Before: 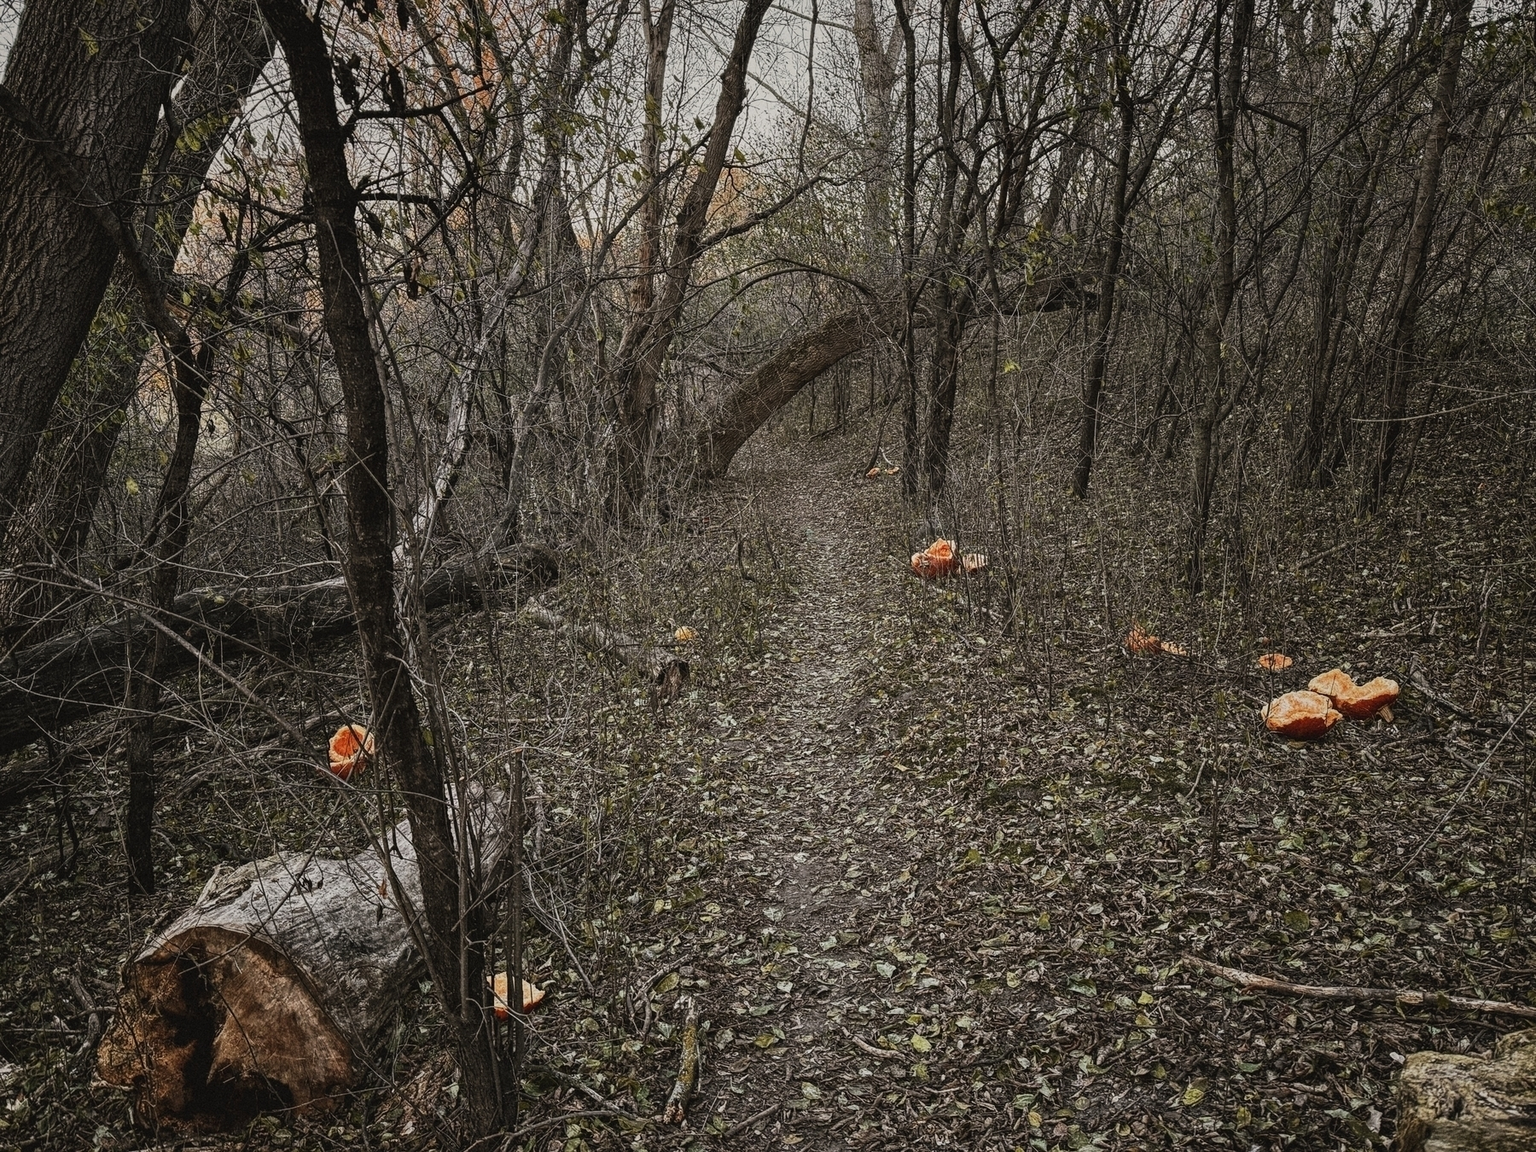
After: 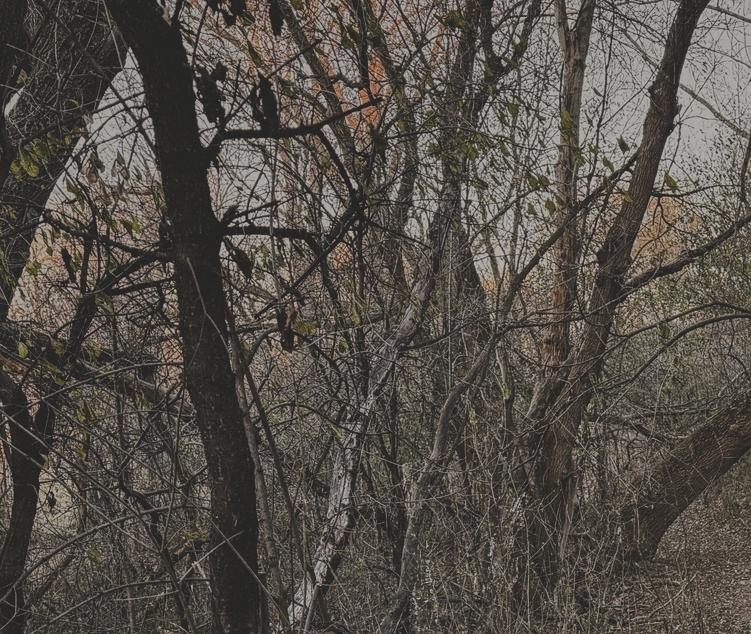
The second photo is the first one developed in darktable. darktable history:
crop and rotate: left 10.939%, top 0.062%, right 47.312%, bottom 52.963%
exposure: black level correction -0.035, exposure -0.497 EV, compensate highlight preservation false
filmic rgb: black relative exposure -8.03 EV, white relative exposure 3.89 EV, hardness 4.26, add noise in highlights 0, preserve chrominance no, color science v4 (2020)
